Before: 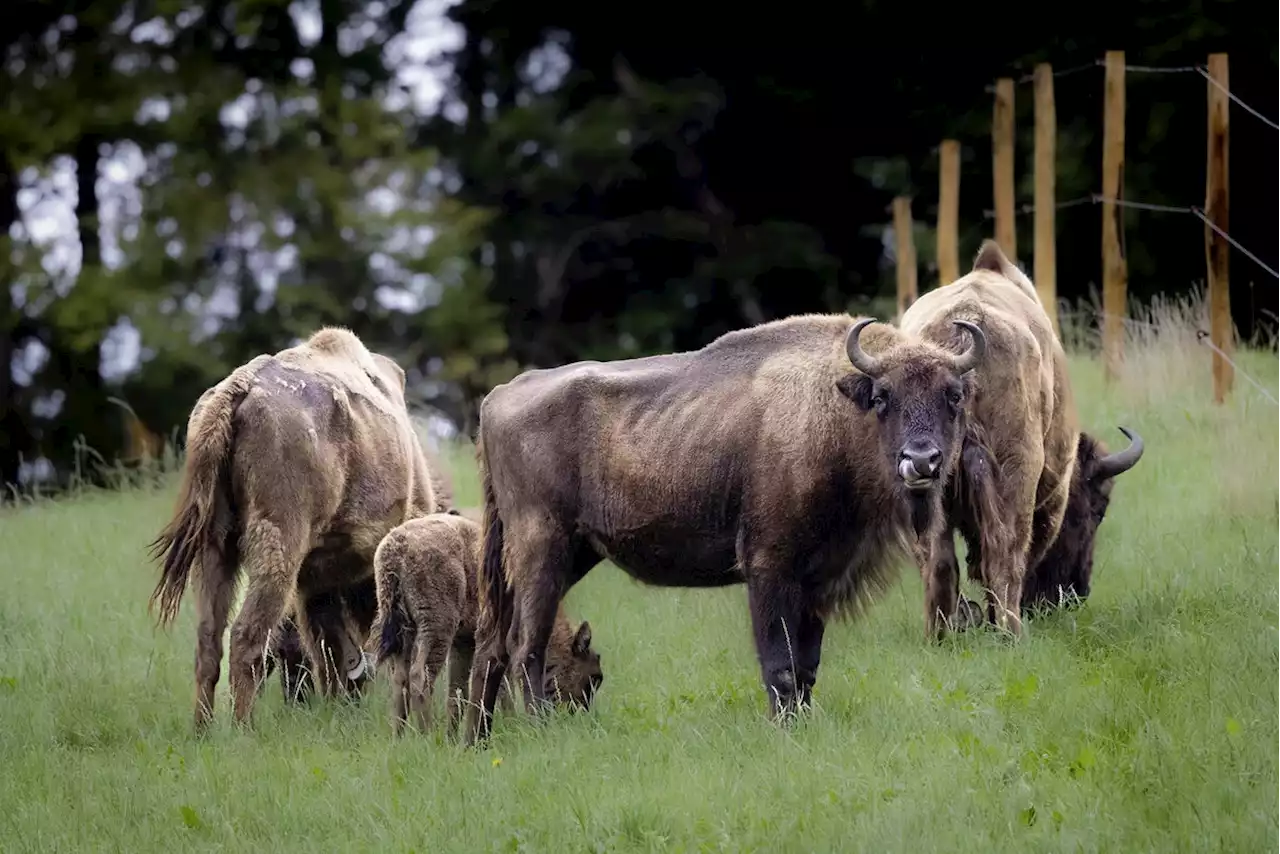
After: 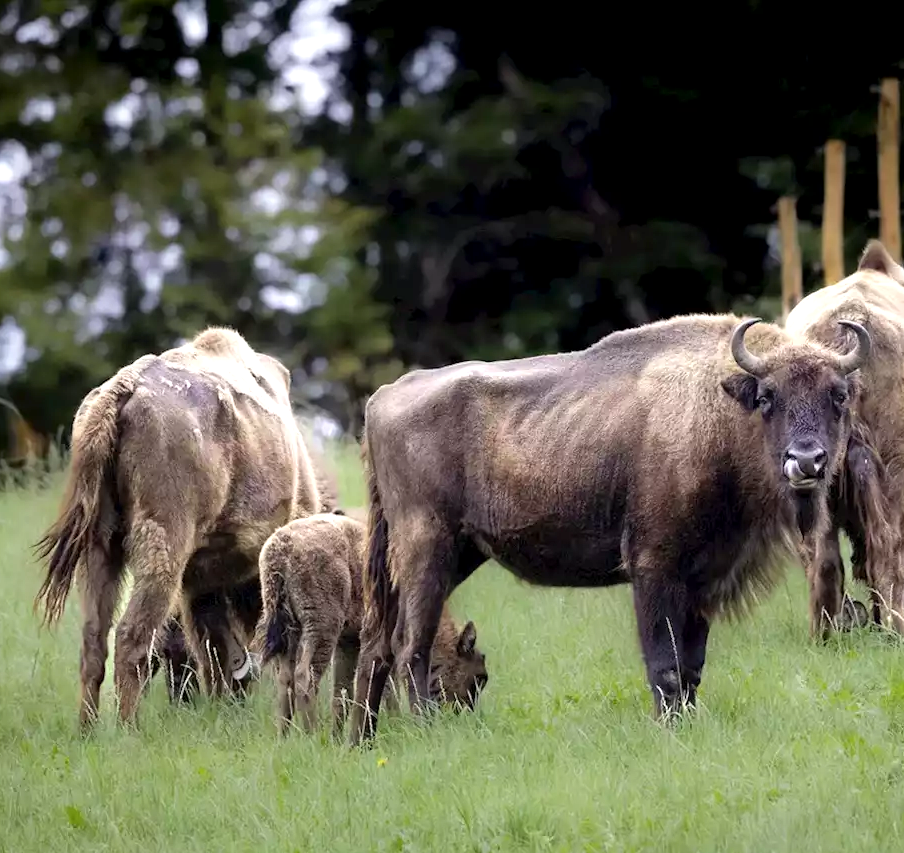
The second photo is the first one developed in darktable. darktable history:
exposure: black level correction 0.001, exposure 0.499 EV, compensate highlight preservation false
crop and rotate: left 8.991%, right 20.325%
